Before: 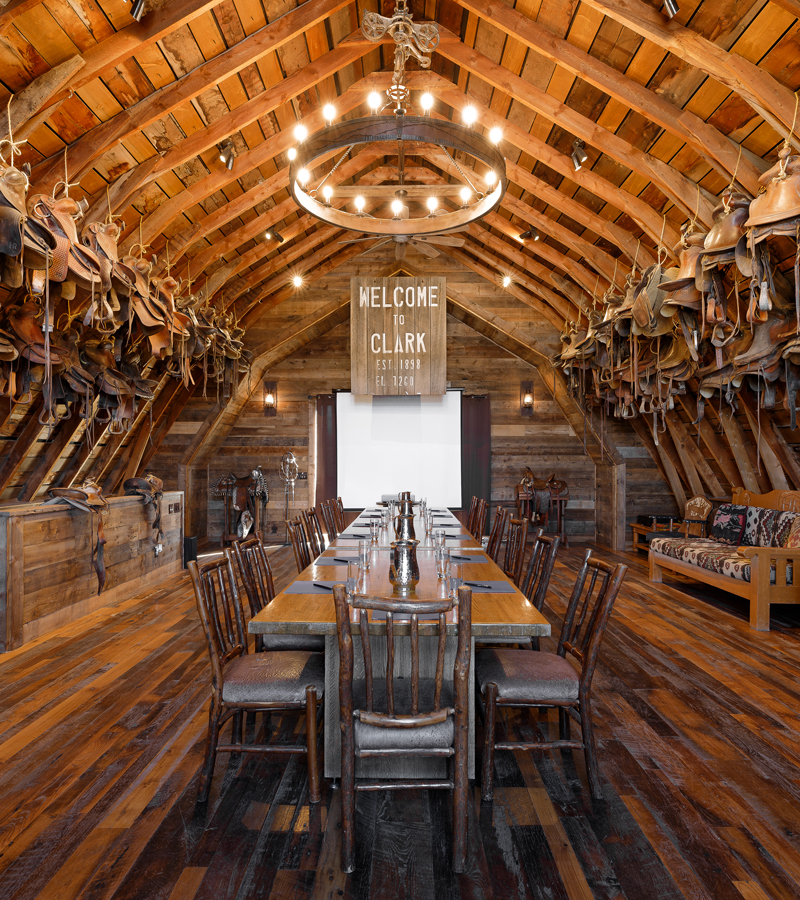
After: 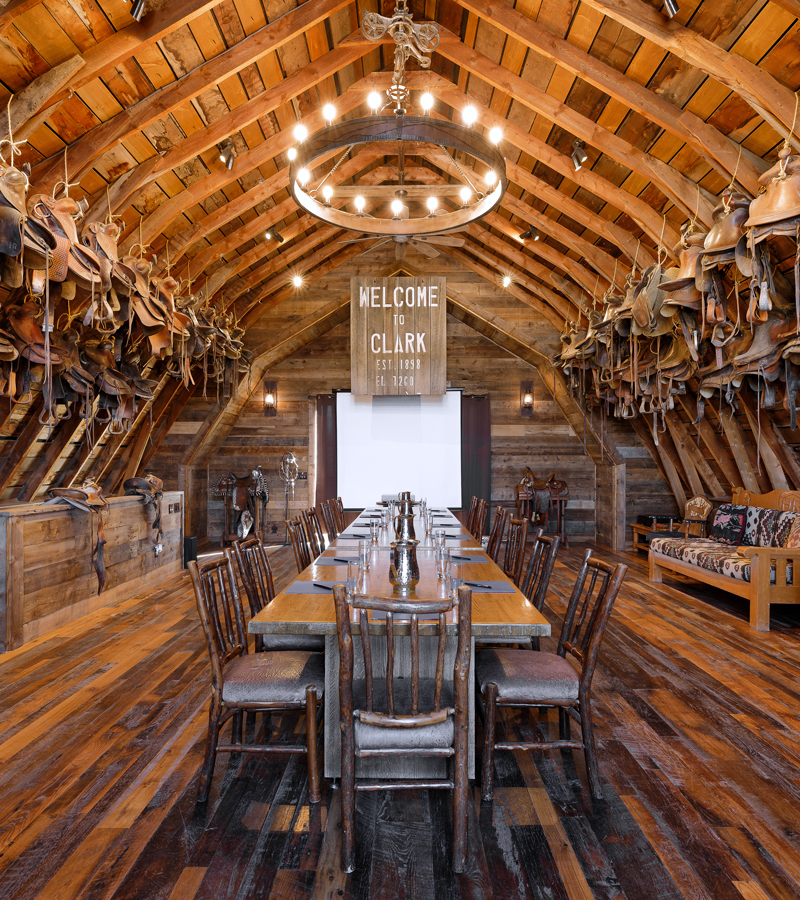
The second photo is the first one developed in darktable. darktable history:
shadows and highlights: radius 133.83, soften with gaussian
white balance: red 0.984, blue 1.059
tone equalizer: on, module defaults
